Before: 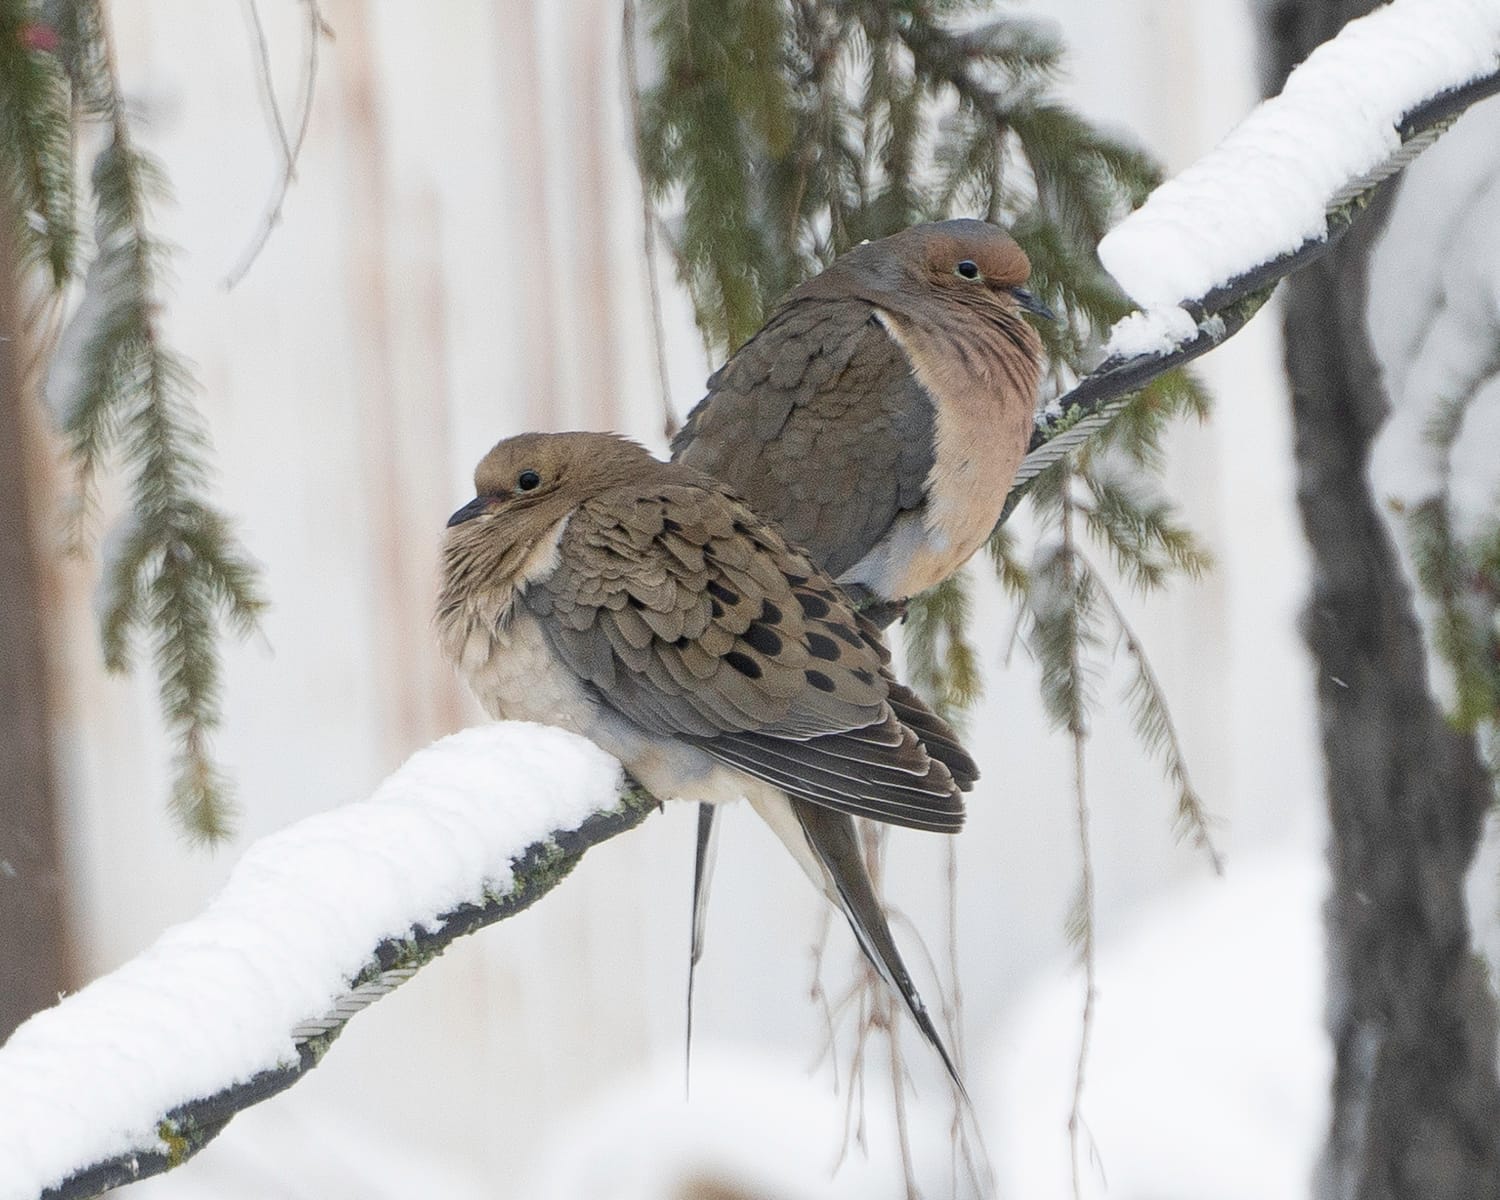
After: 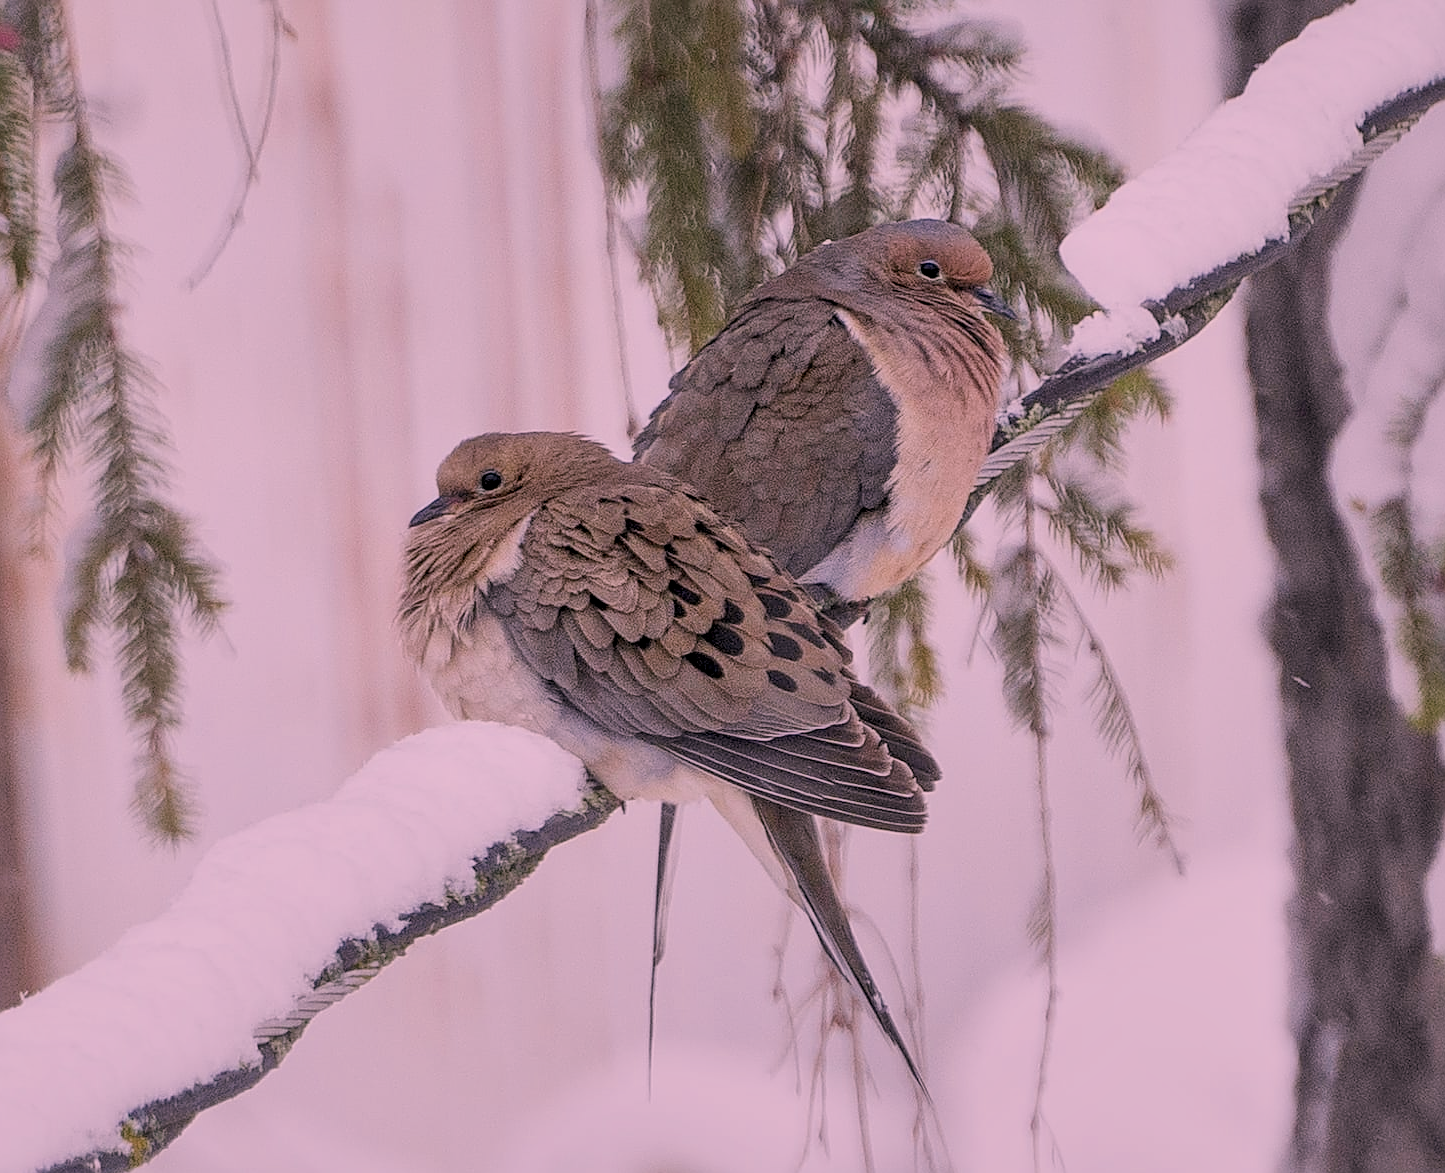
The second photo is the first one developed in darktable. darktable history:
crop and rotate: left 2.536%, right 1.107%, bottom 2.246%
sharpen: on, module defaults
white balance: red 1.066, blue 1.119
filmic rgb: black relative exposure -7.65 EV, white relative exposure 4.56 EV, hardness 3.61
color correction: highlights a* 14.52, highlights b* 4.84
shadows and highlights: on, module defaults
local contrast: on, module defaults
